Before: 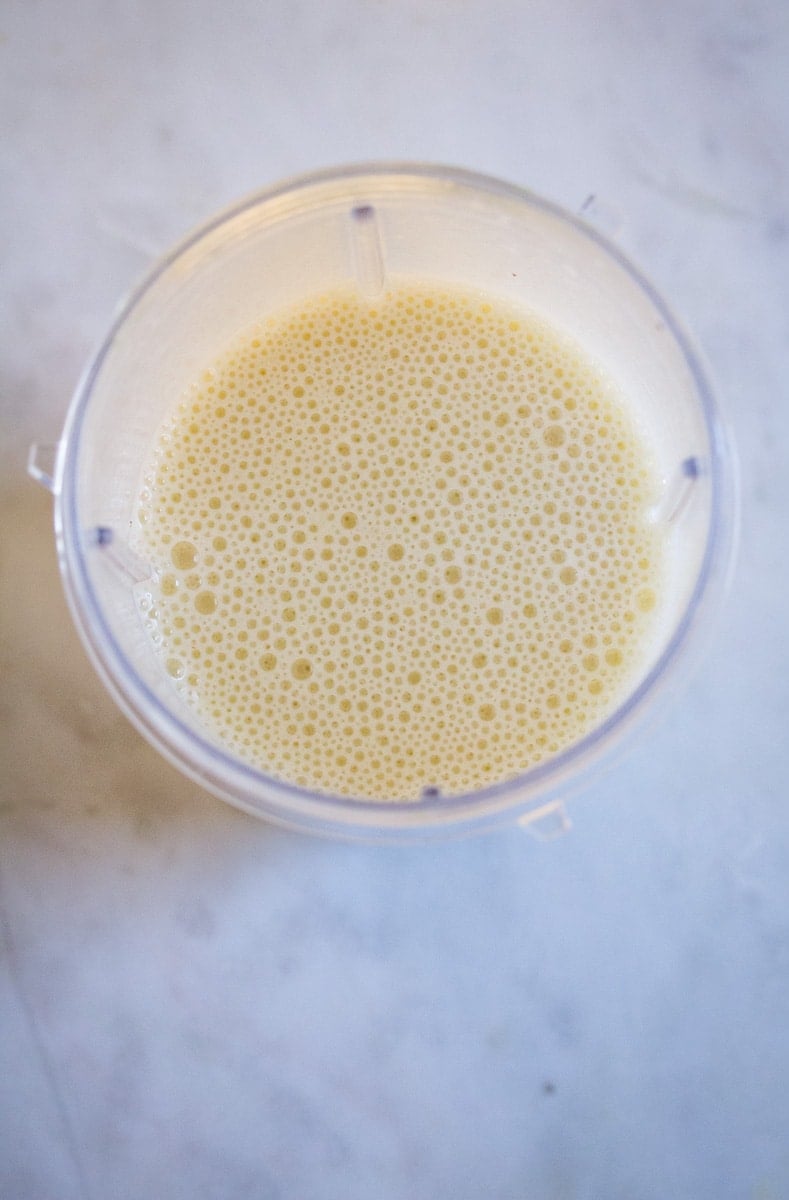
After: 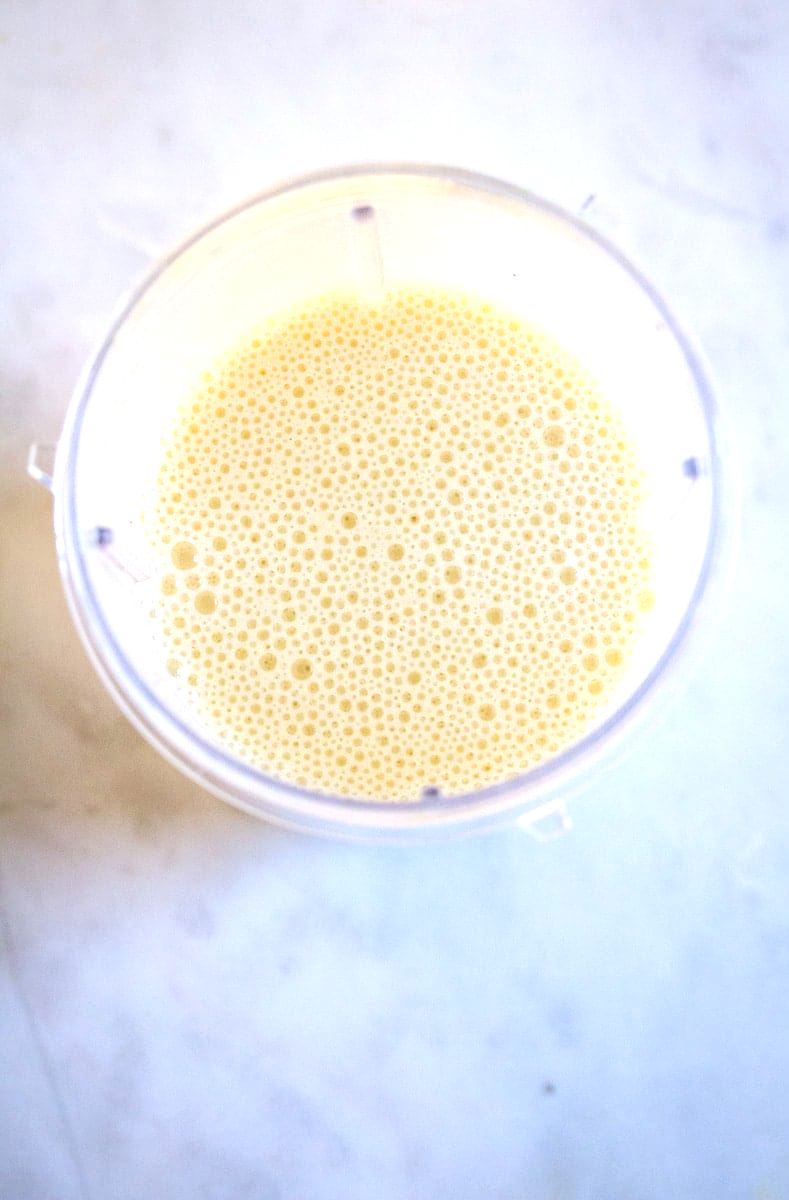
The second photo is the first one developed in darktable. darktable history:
tone equalizer: -8 EV -0.73 EV, -7 EV -0.7 EV, -6 EV -0.575 EV, -5 EV -0.379 EV, -3 EV 0.385 EV, -2 EV 0.6 EV, -1 EV 0.696 EV, +0 EV 0.755 EV
